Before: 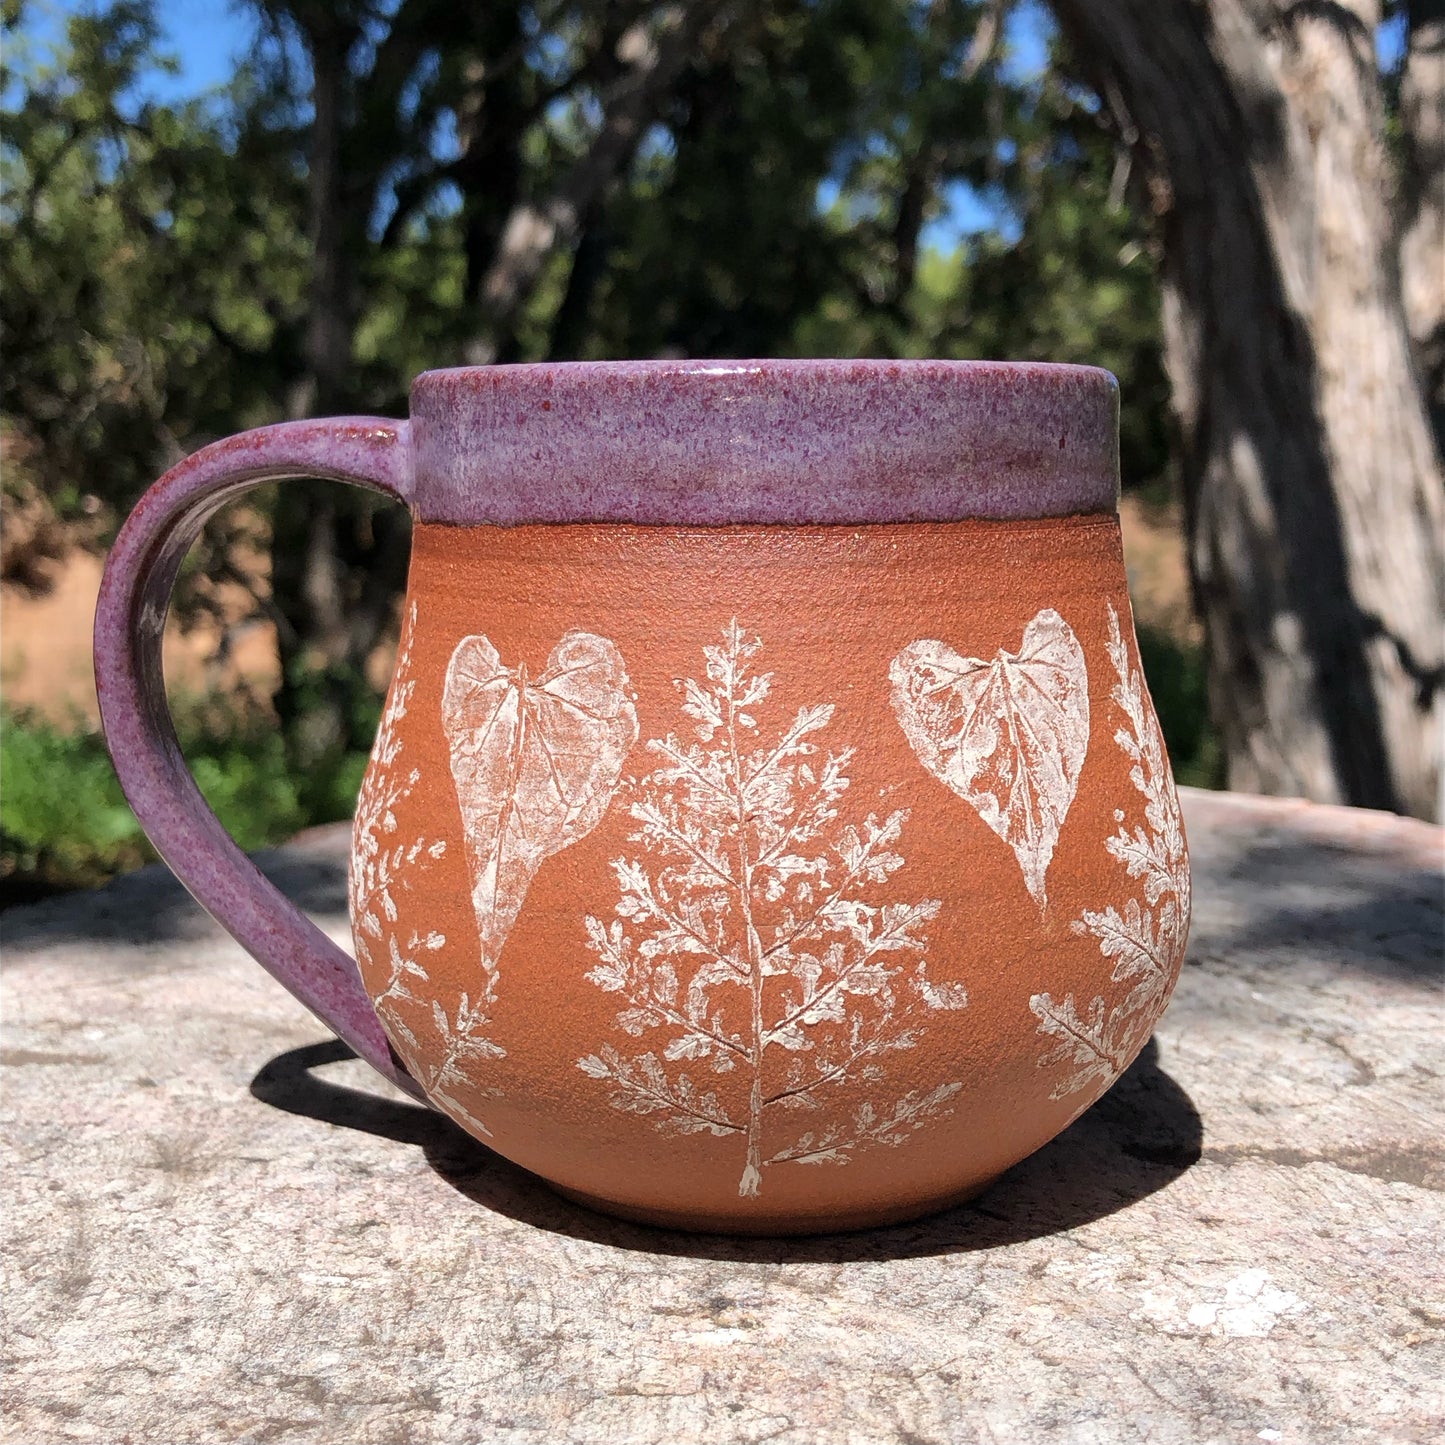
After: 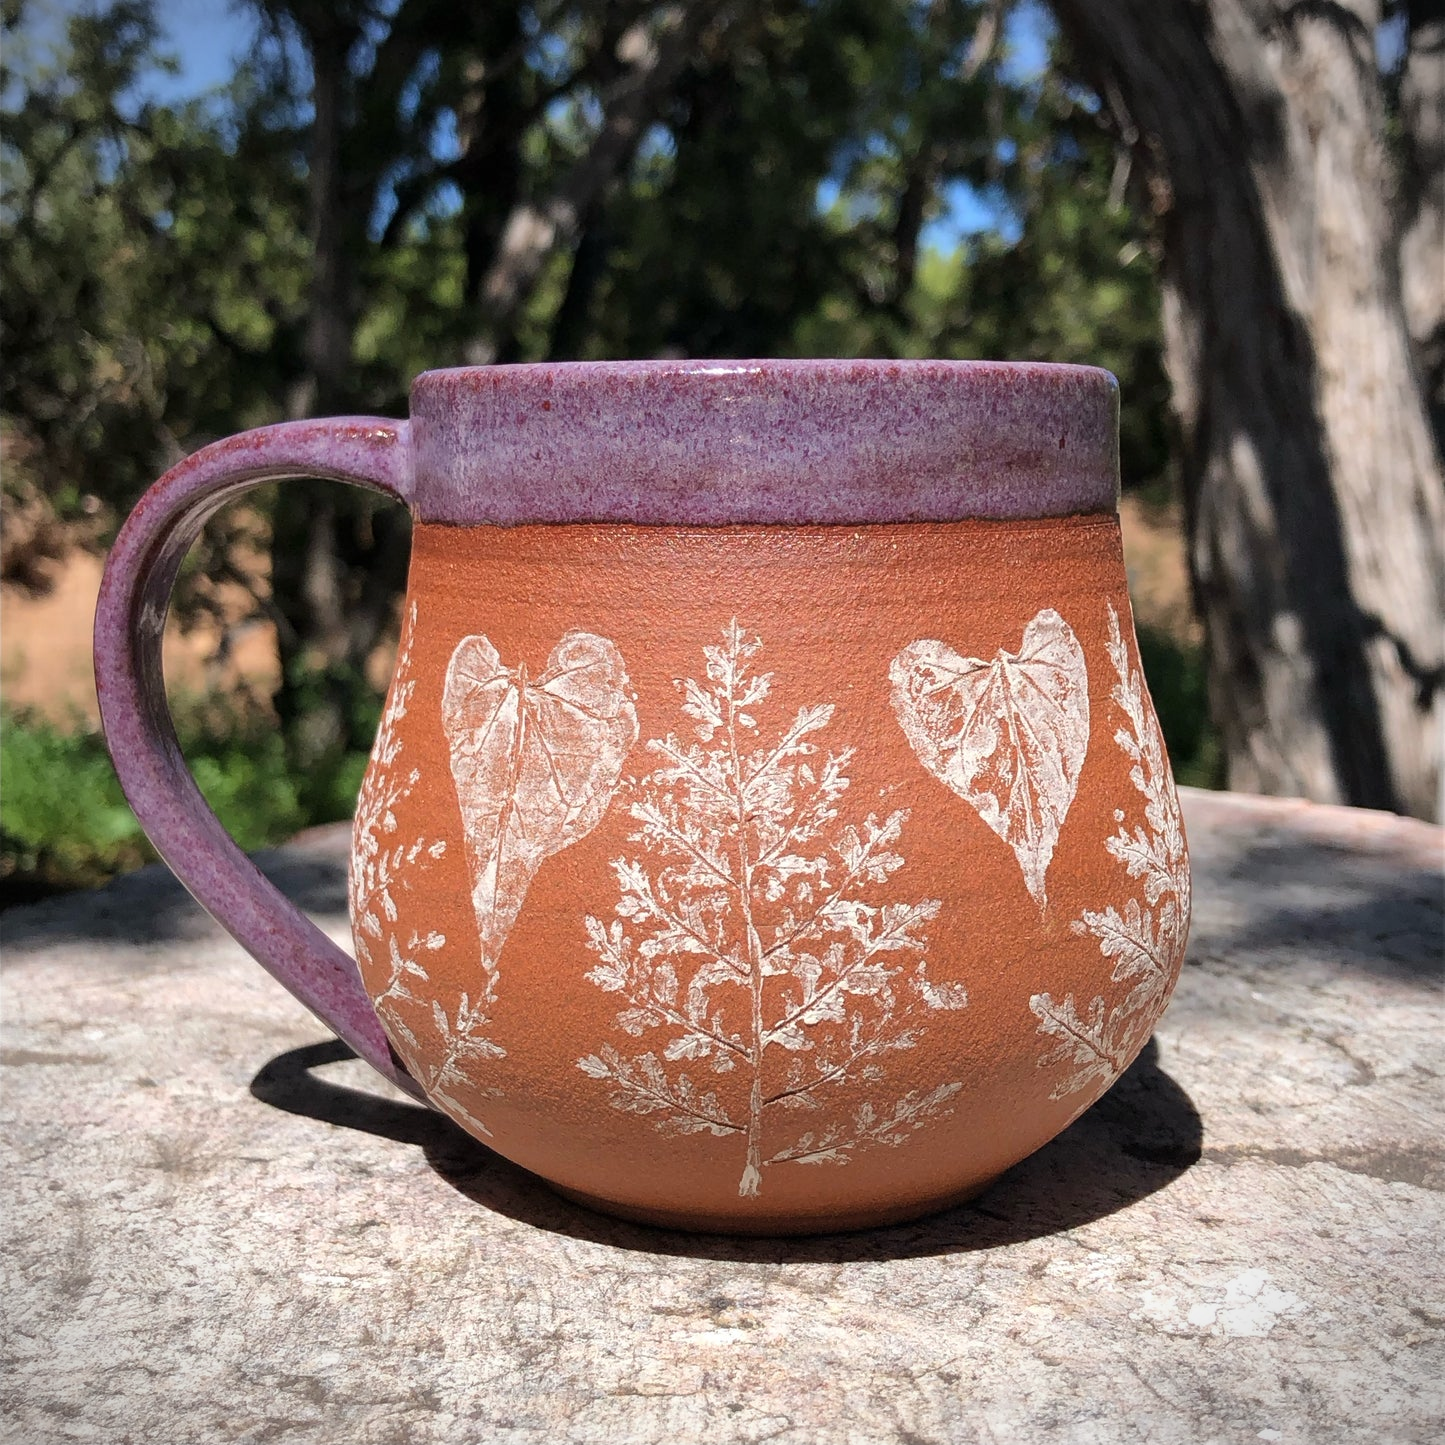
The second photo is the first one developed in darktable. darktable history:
exposure: black level correction 0, compensate exposure bias true, compensate highlight preservation false
vignetting: fall-off start 92.6%, brightness -0.52, saturation -0.51, center (-0.012, 0)
